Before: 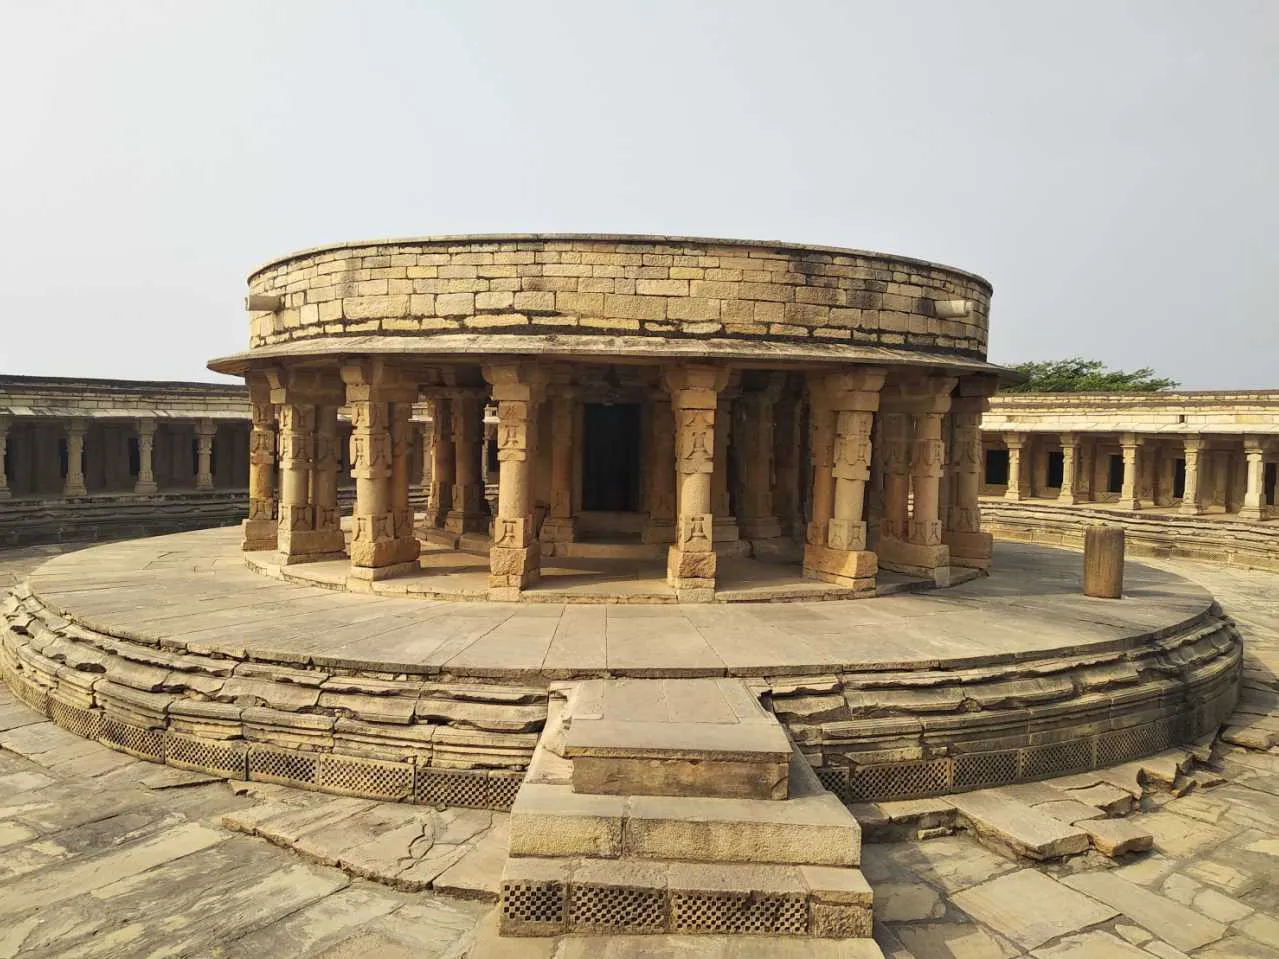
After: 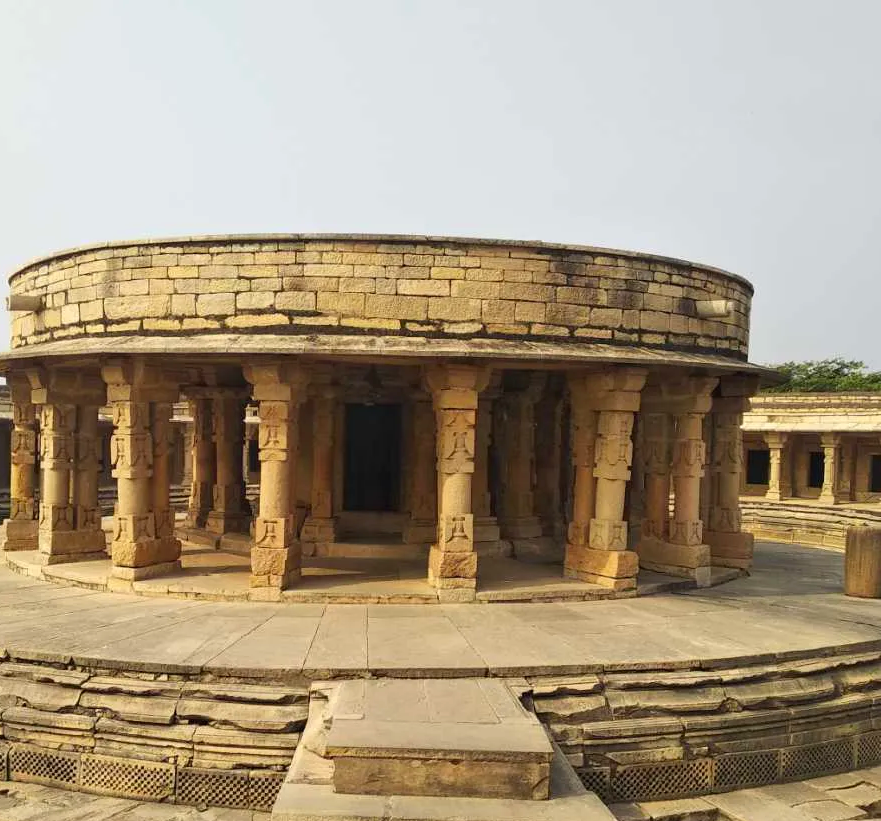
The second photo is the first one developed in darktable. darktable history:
contrast brightness saturation: contrast 0.036, saturation 0.162
crop: left 18.688%, right 12.393%, bottom 14.377%
